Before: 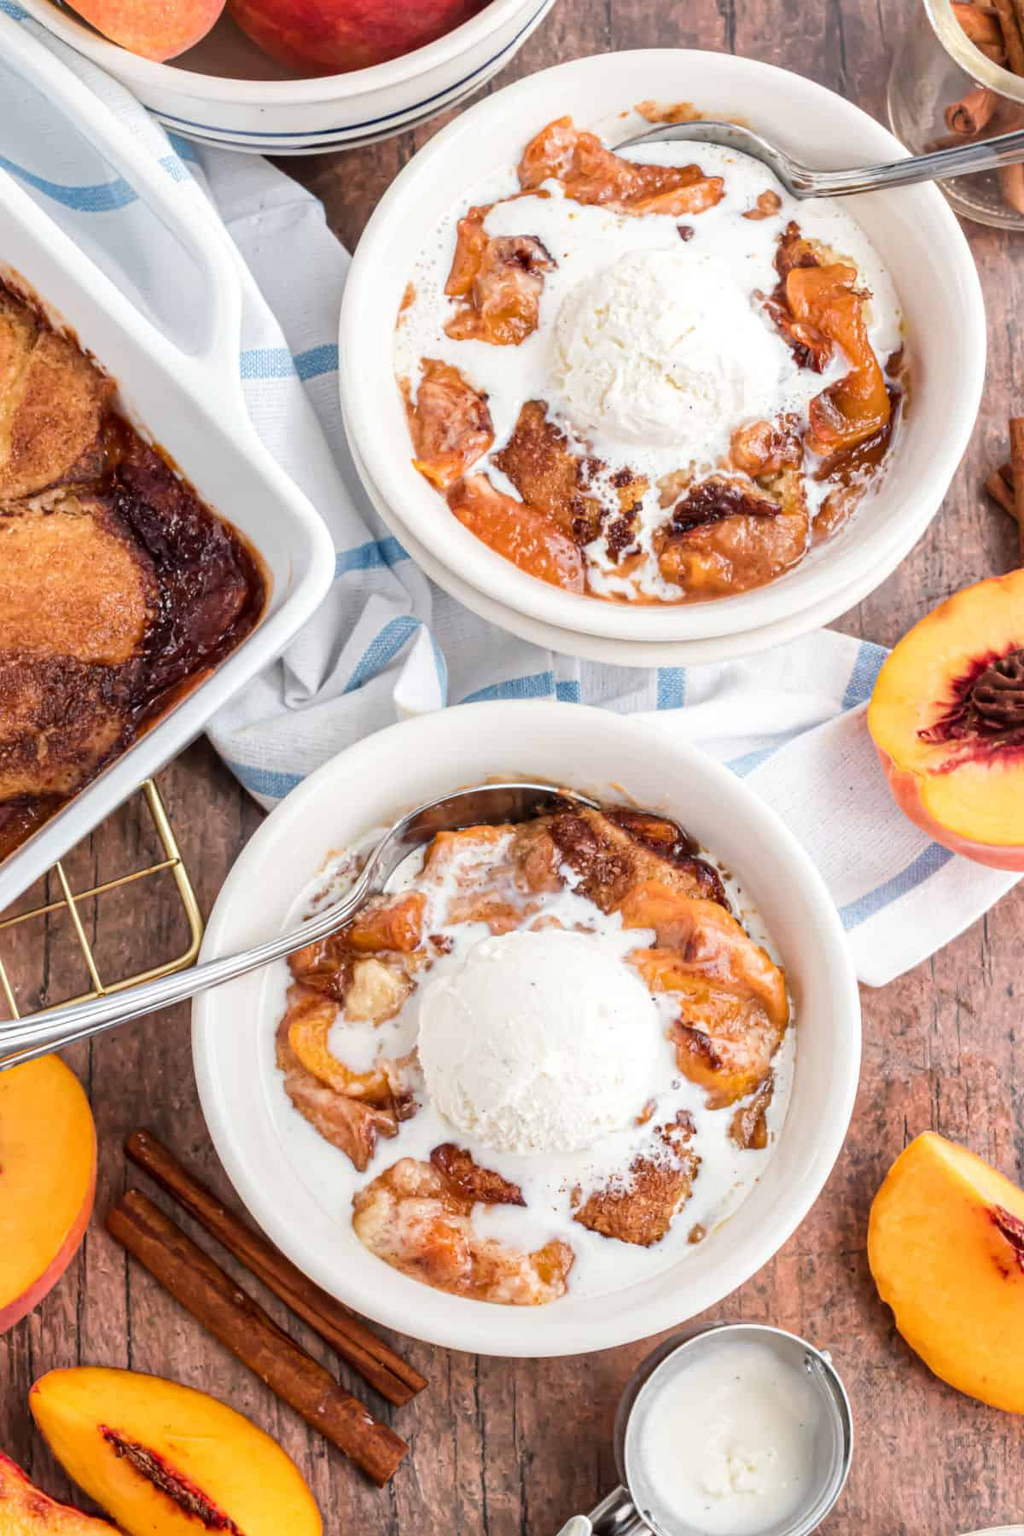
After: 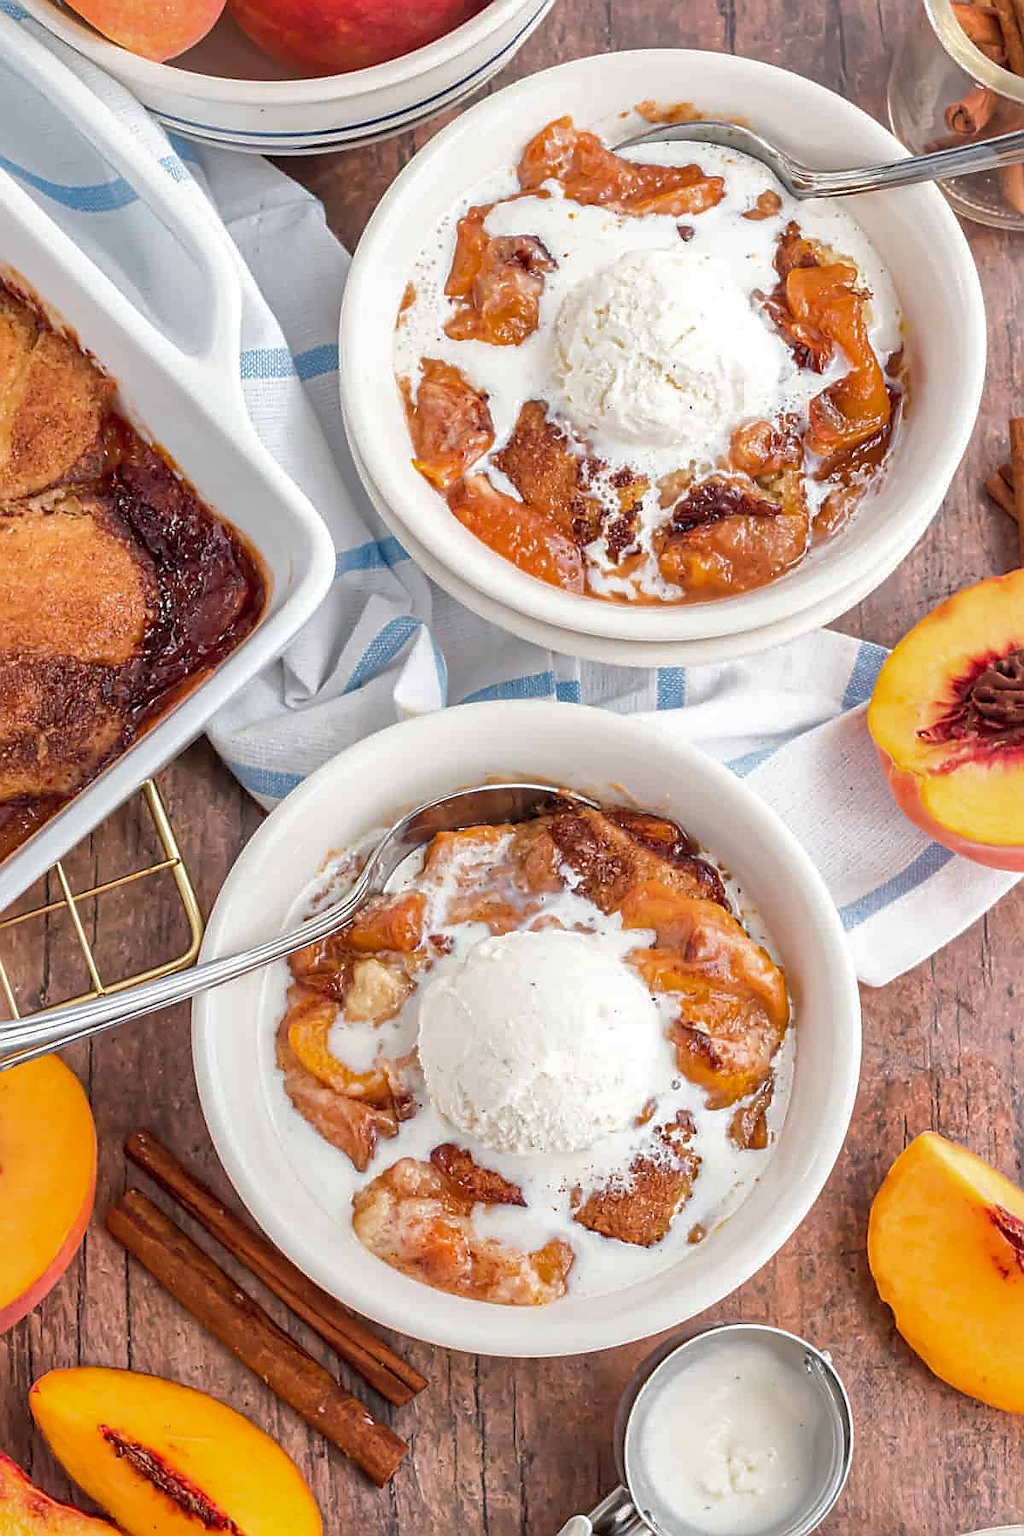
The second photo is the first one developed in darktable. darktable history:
sharpen: radius 1.4, amount 1.25, threshold 0.7
shadows and highlights: on, module defaults
